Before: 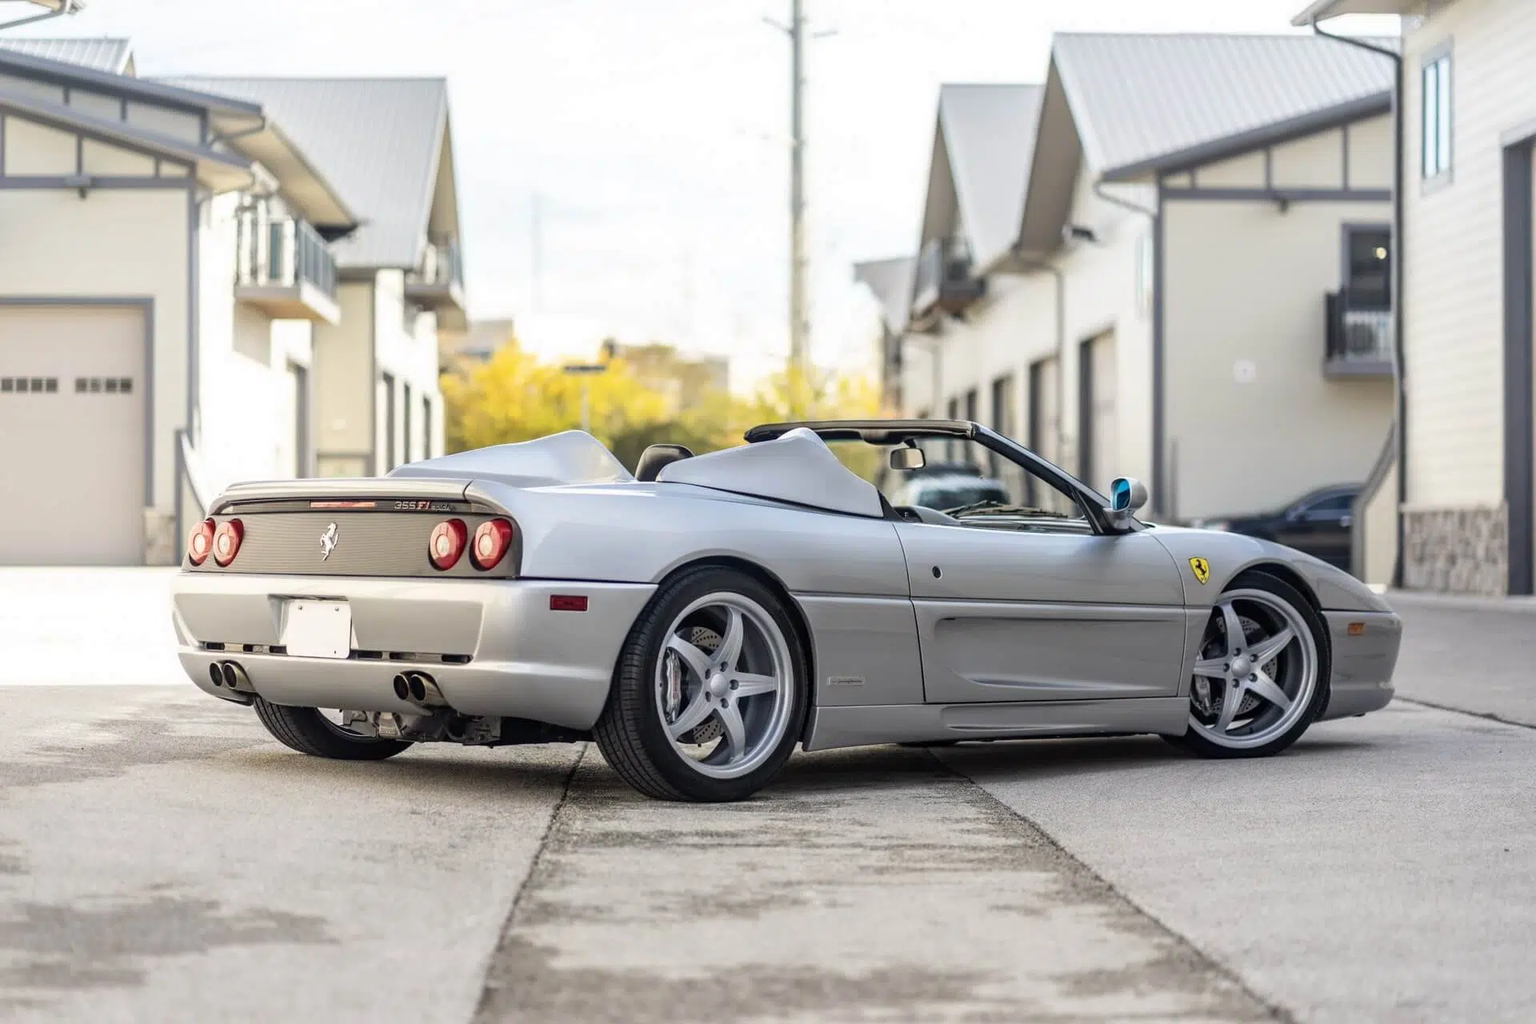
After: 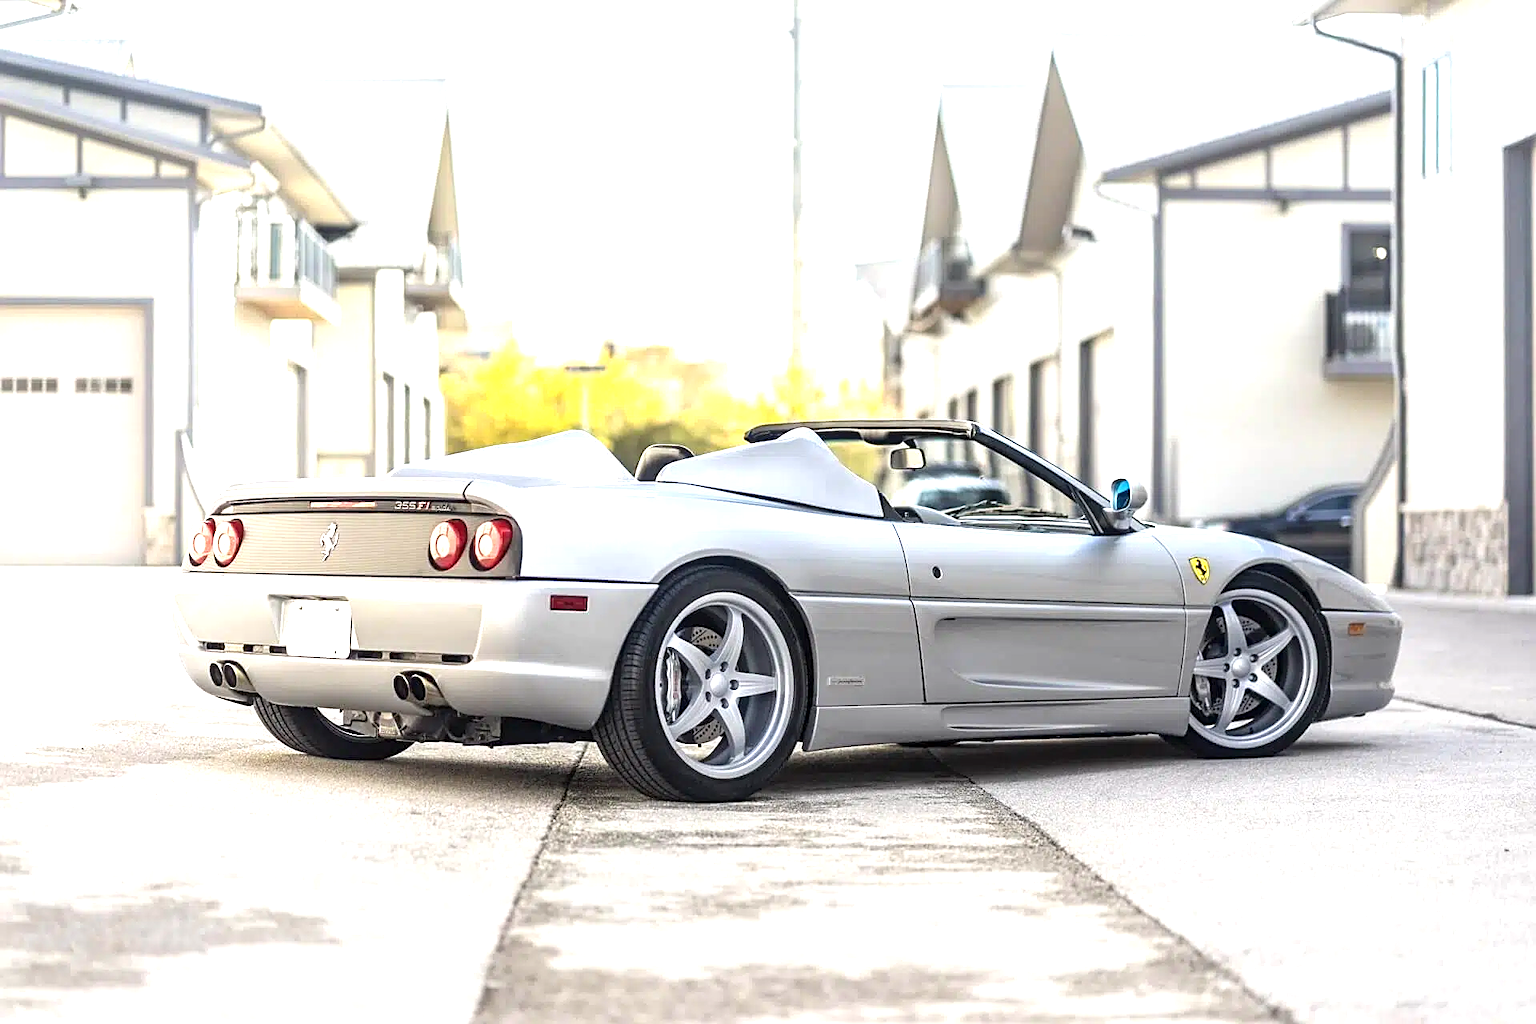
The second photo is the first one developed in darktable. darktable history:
exposure: black level correction 0, exposure 1.001 EV, compensate highlight preservation false
sharpen: on, module defaults
